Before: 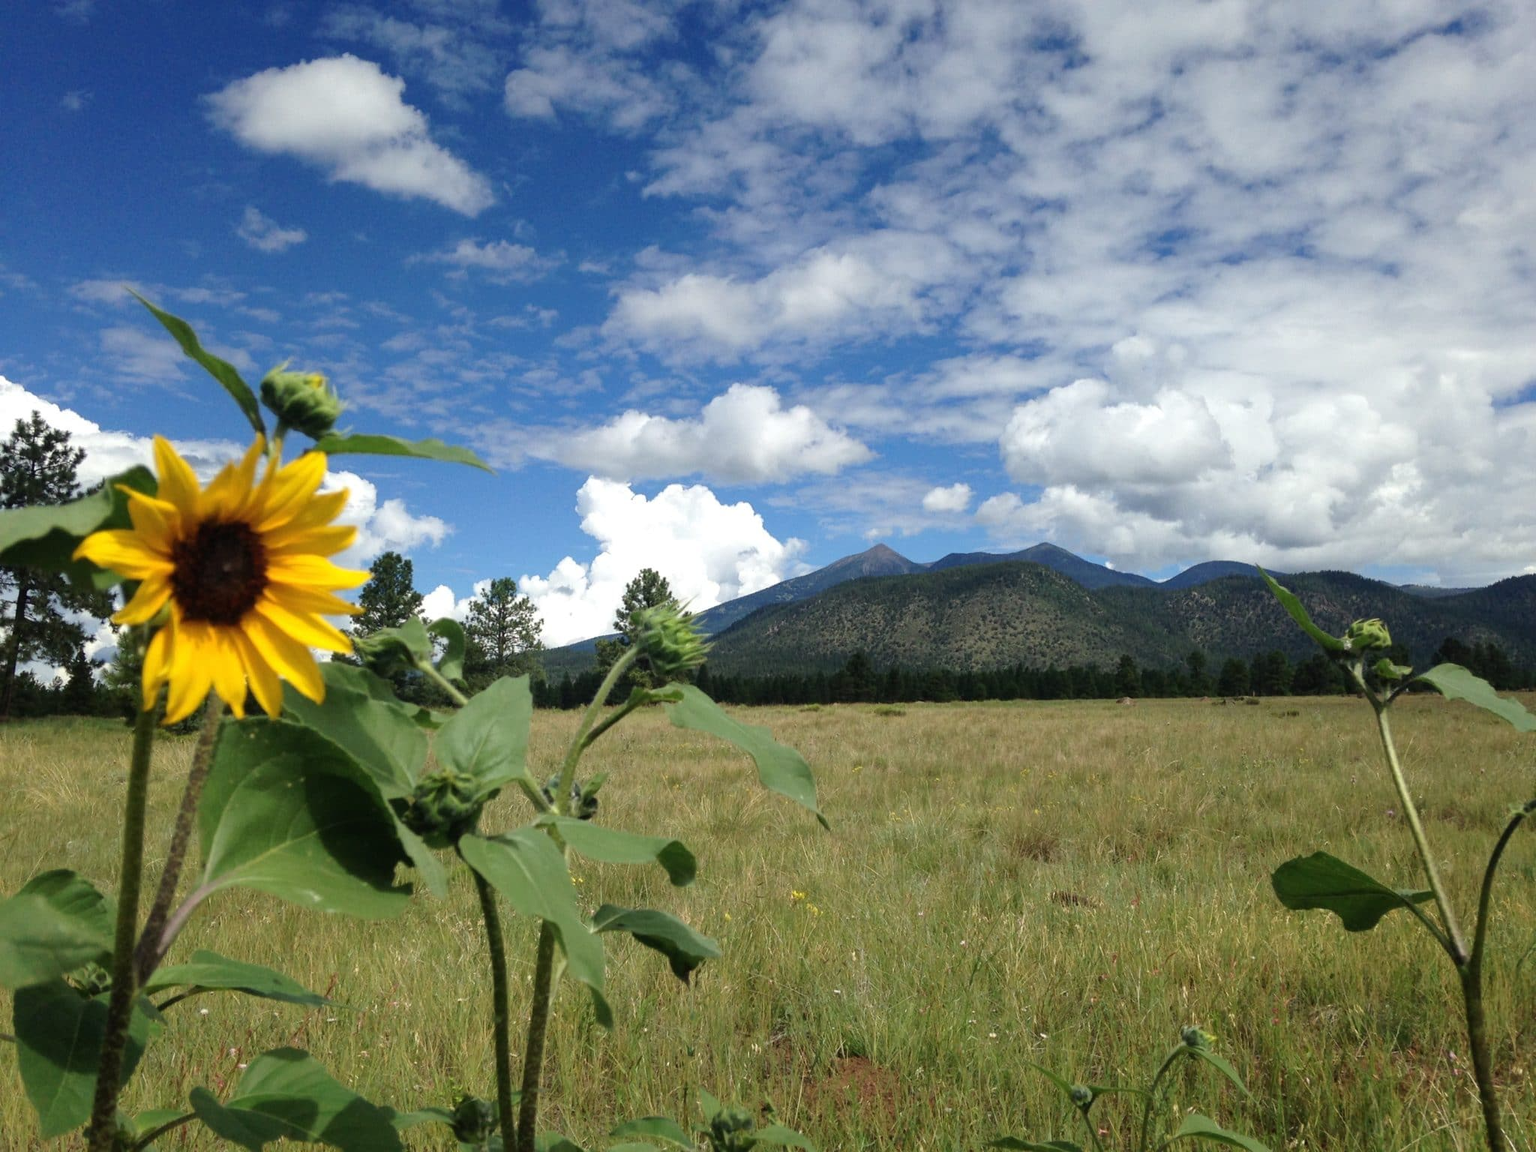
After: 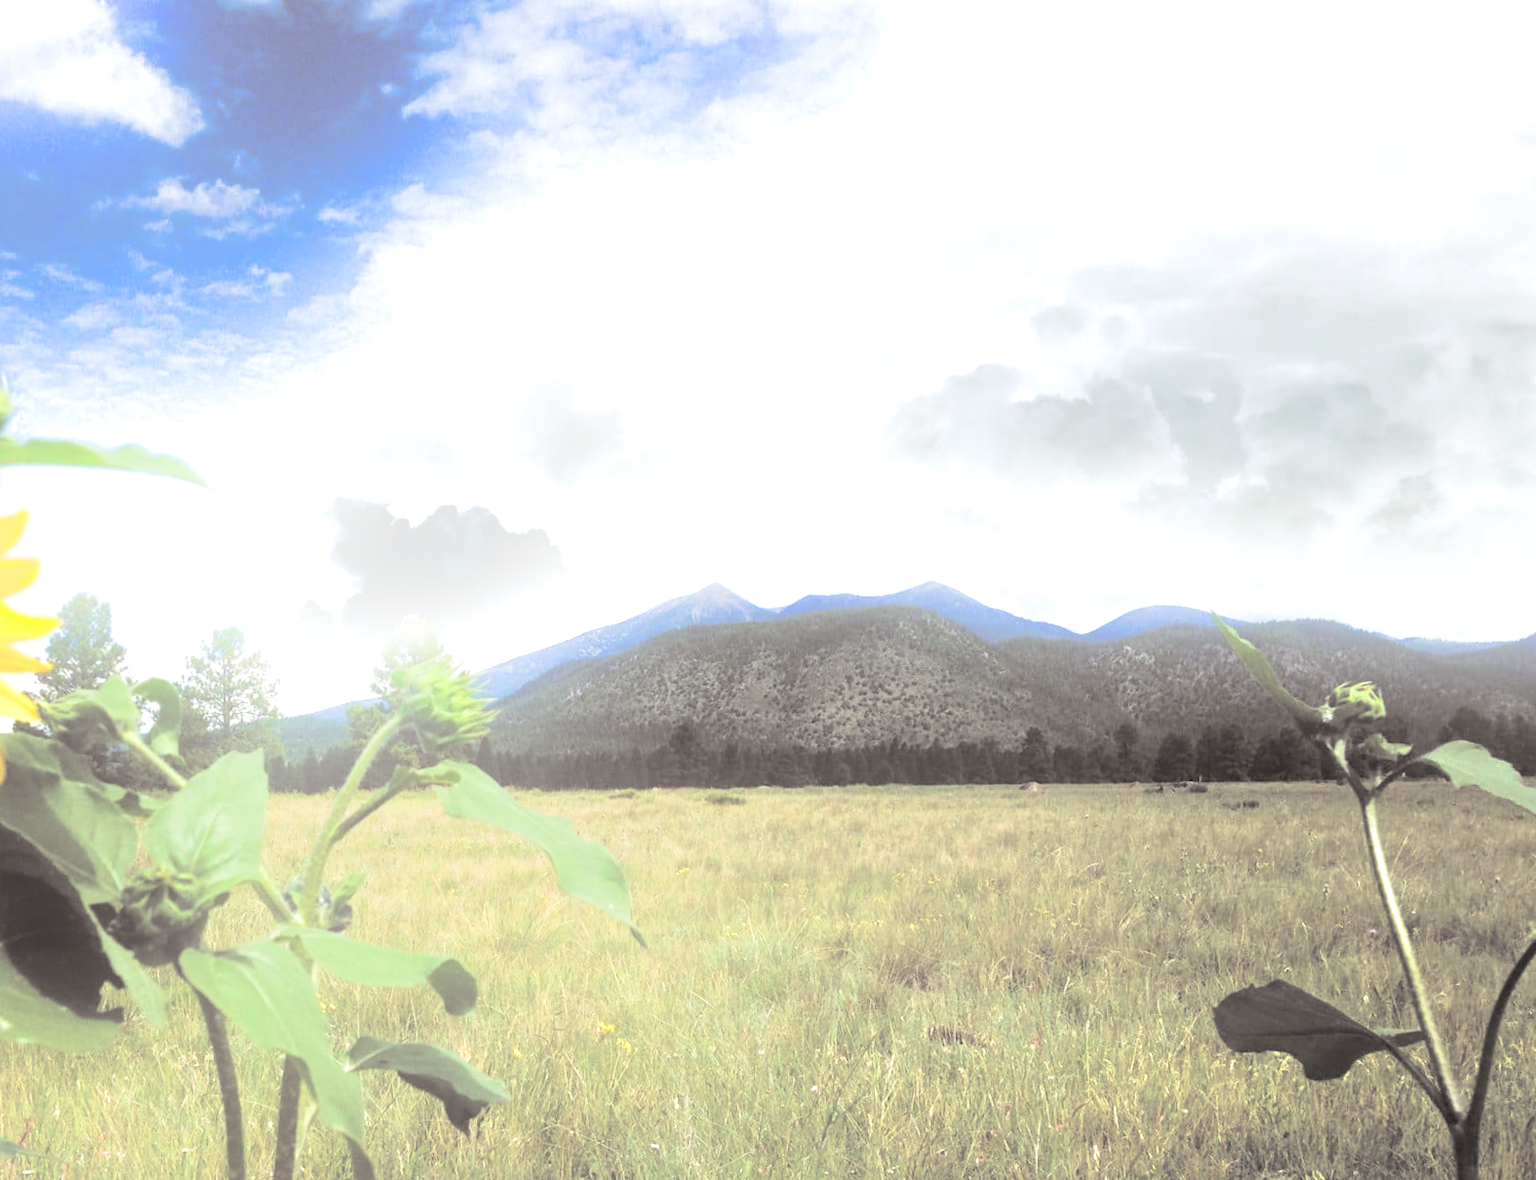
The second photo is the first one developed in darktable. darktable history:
crop: left 19.159%, top 9.58%, bottom 9.58%
white balance: red 0.982, blue 1.018
rotate and perspective: rotation 0.074°, lens shift (vertical) 0.096, lens shift (horizontal) -0.041, crop left 0.043, crop right 0.952, crop top 0.024, crop bottom 0.979
color correction: saturation 0.85
exposure: black level correction 0, exposure 1.2 EV, compensate highlight preservation false
bloom: on, module defaults
split-toning: shadows › hue 26°, shadows › saturation 0.09, highlights › hue 40°, highlights › saturation 0.18, balance -63, compress 0%
